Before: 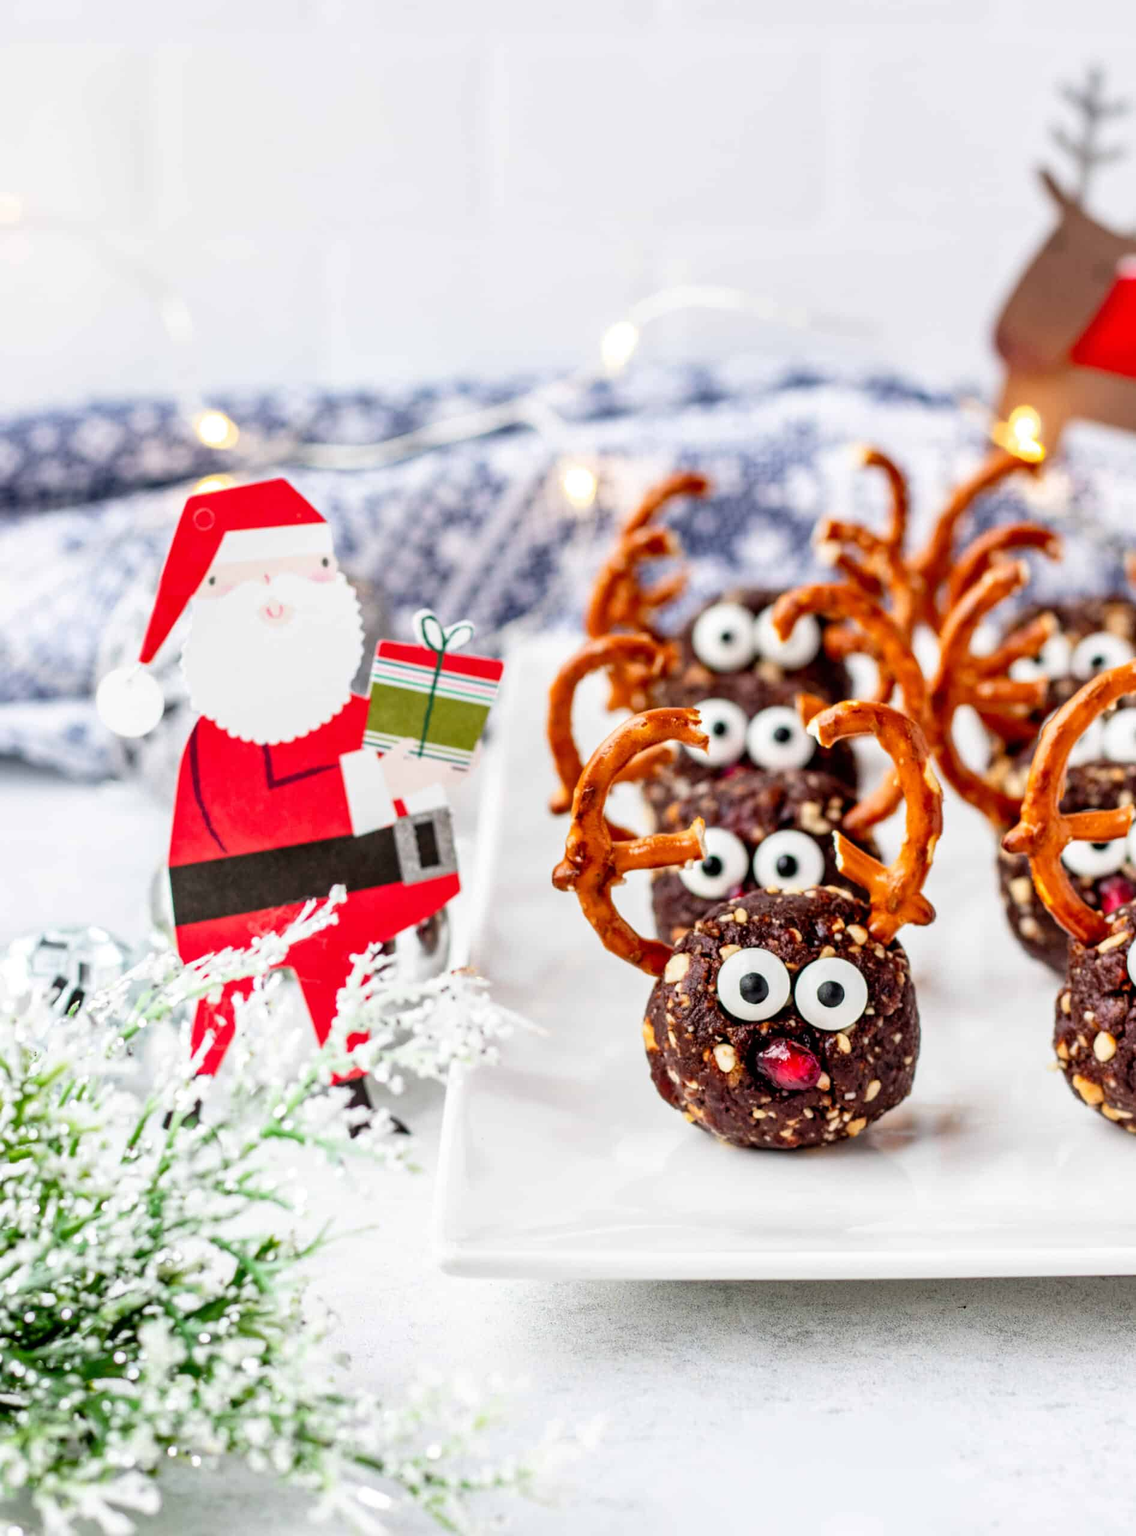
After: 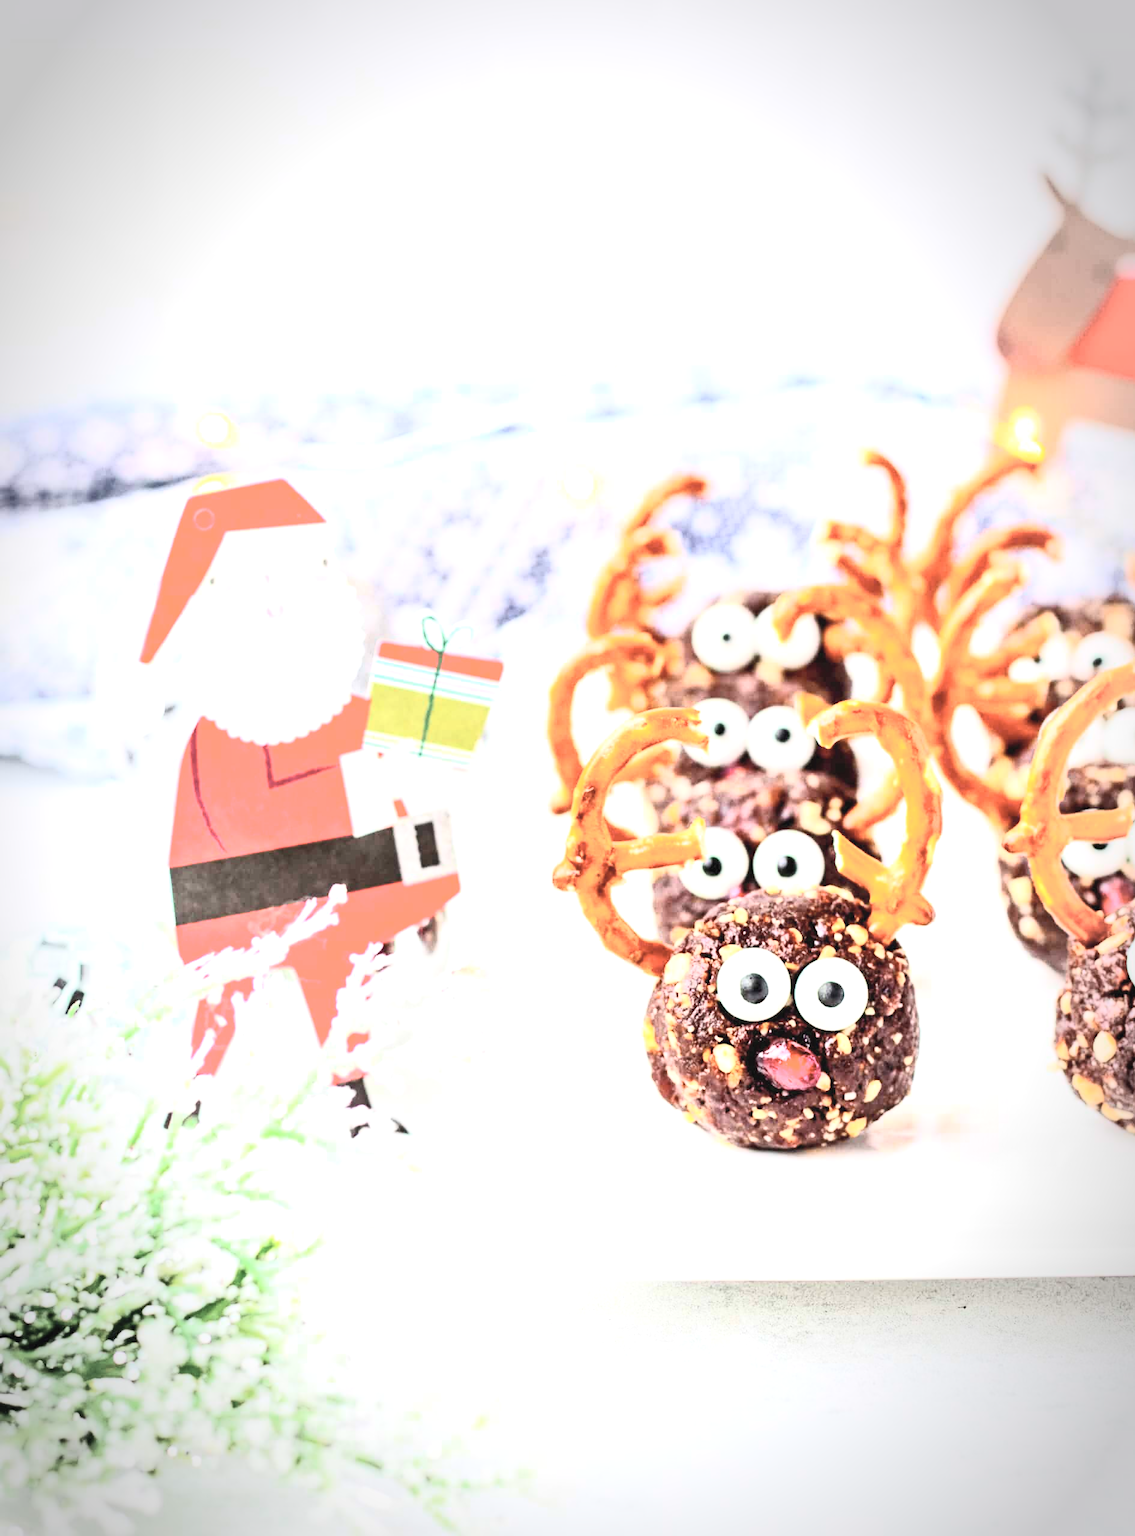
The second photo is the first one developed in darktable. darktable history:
contrast brightness saturation: contrast 0.427, brightness 0.553, saturation -0.191
vignetting: automatic ratio true
exposure: black level correction 0, exposure 1.2 EV, compensate highlight preservation false
